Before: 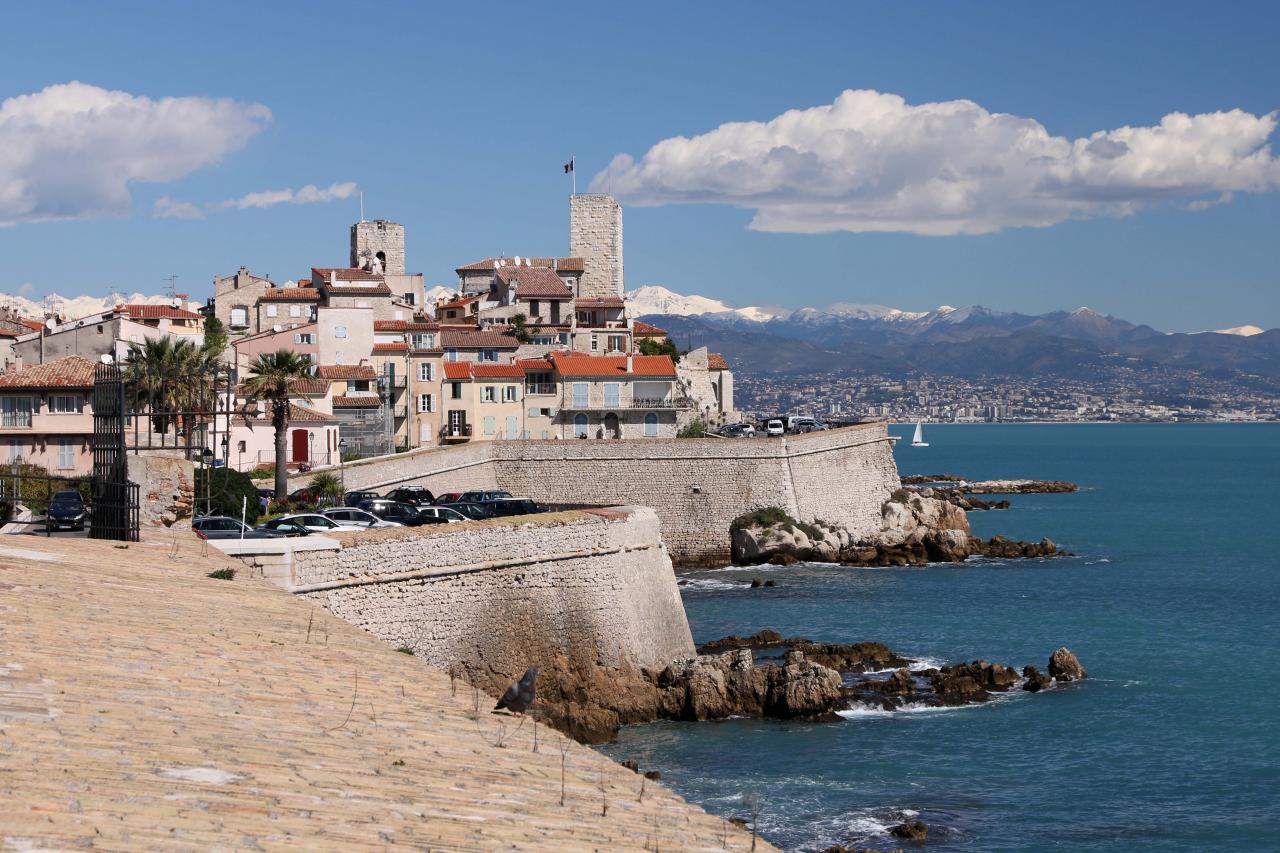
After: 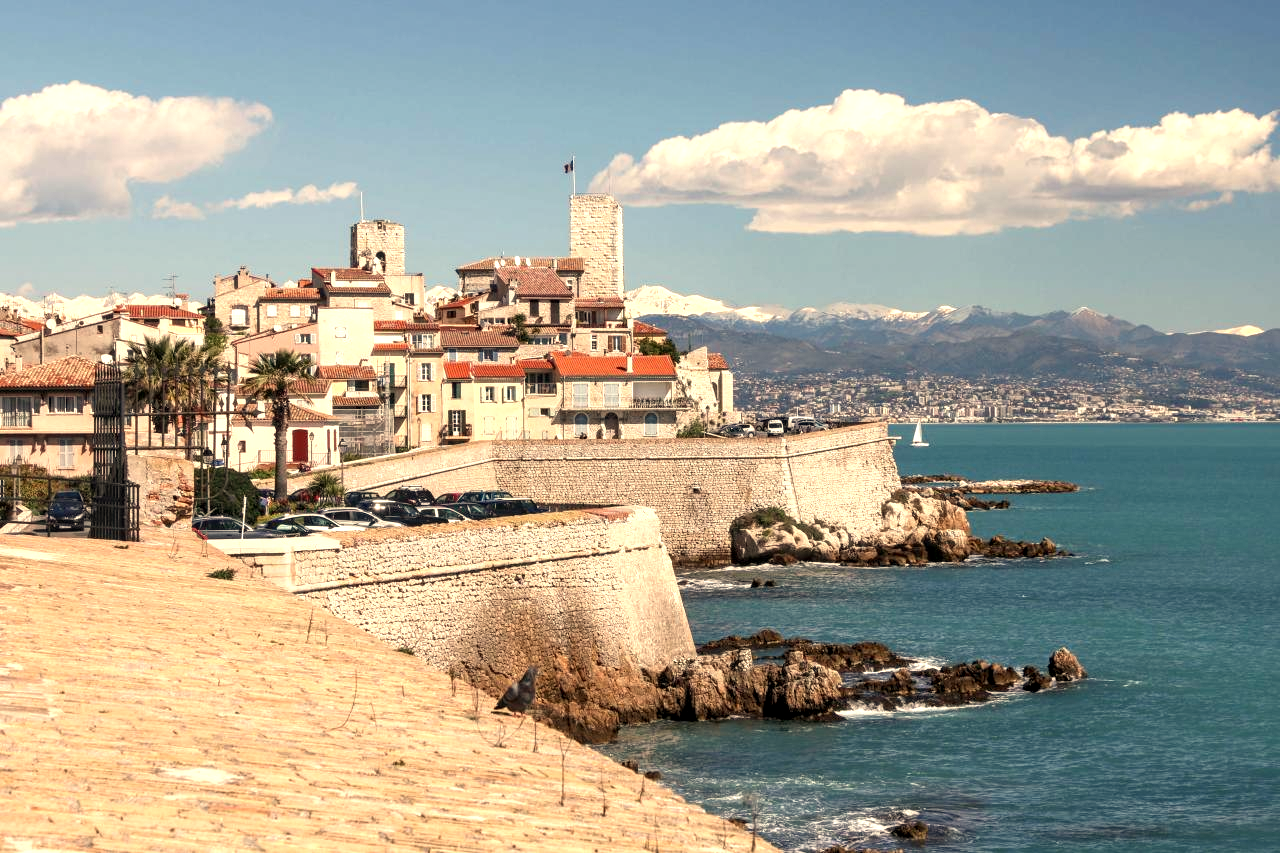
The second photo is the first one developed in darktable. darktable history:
local contrast: detail 130%
exposure: black level correction 0, exposure 0.7 EV, compensate exposure bias true, compensate highlight preservation false
white balance: red 1.123, blue 0.83
